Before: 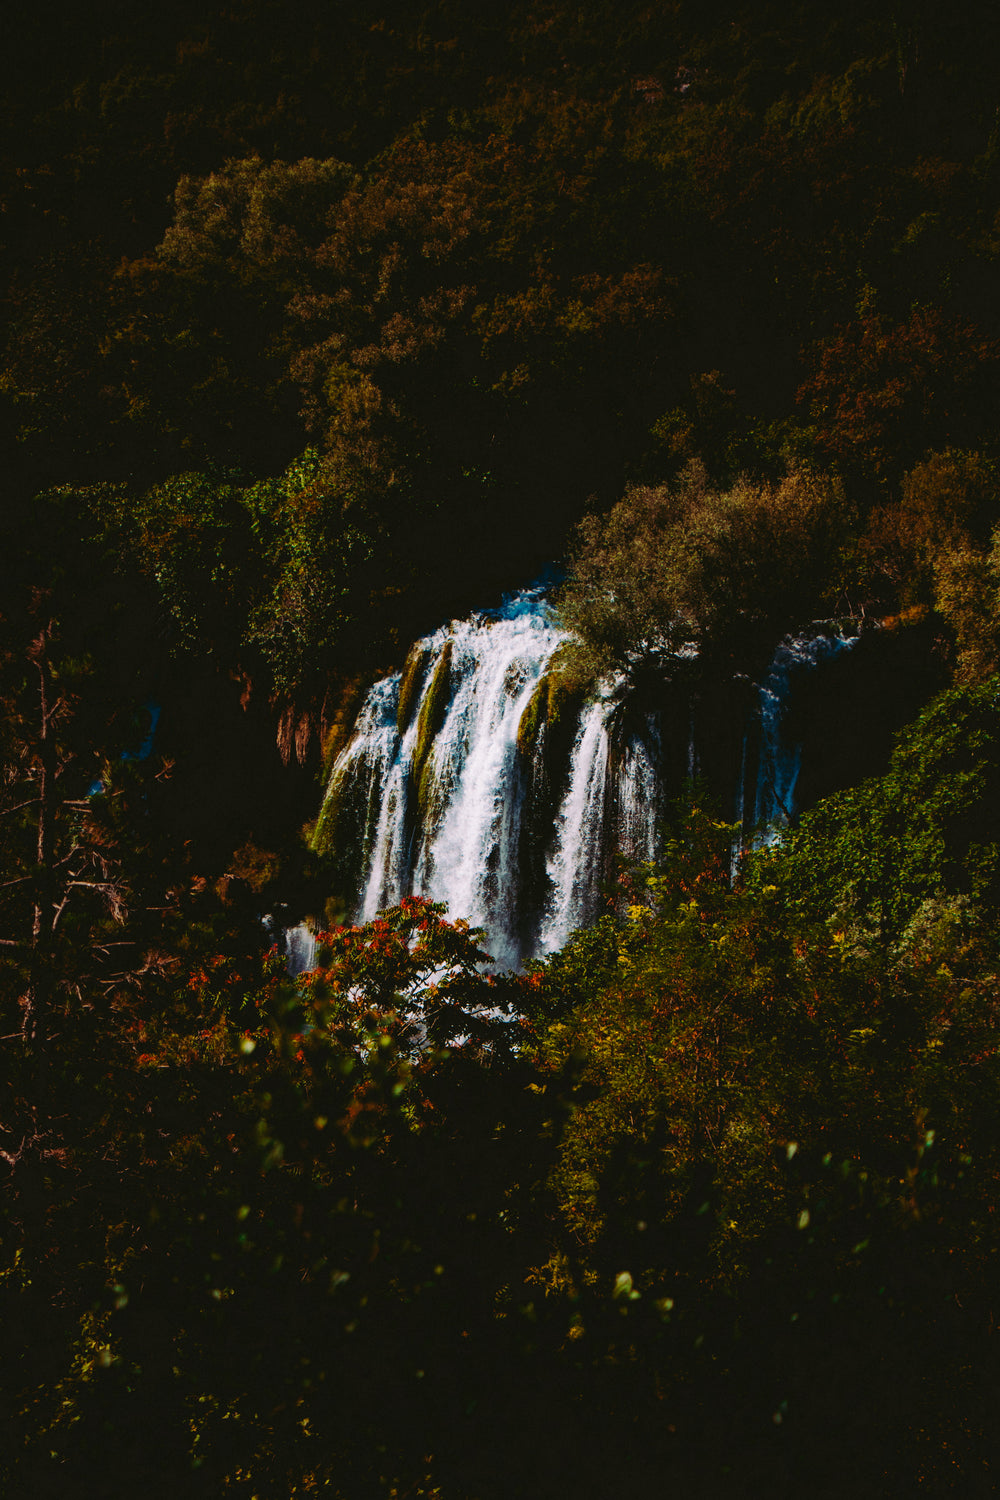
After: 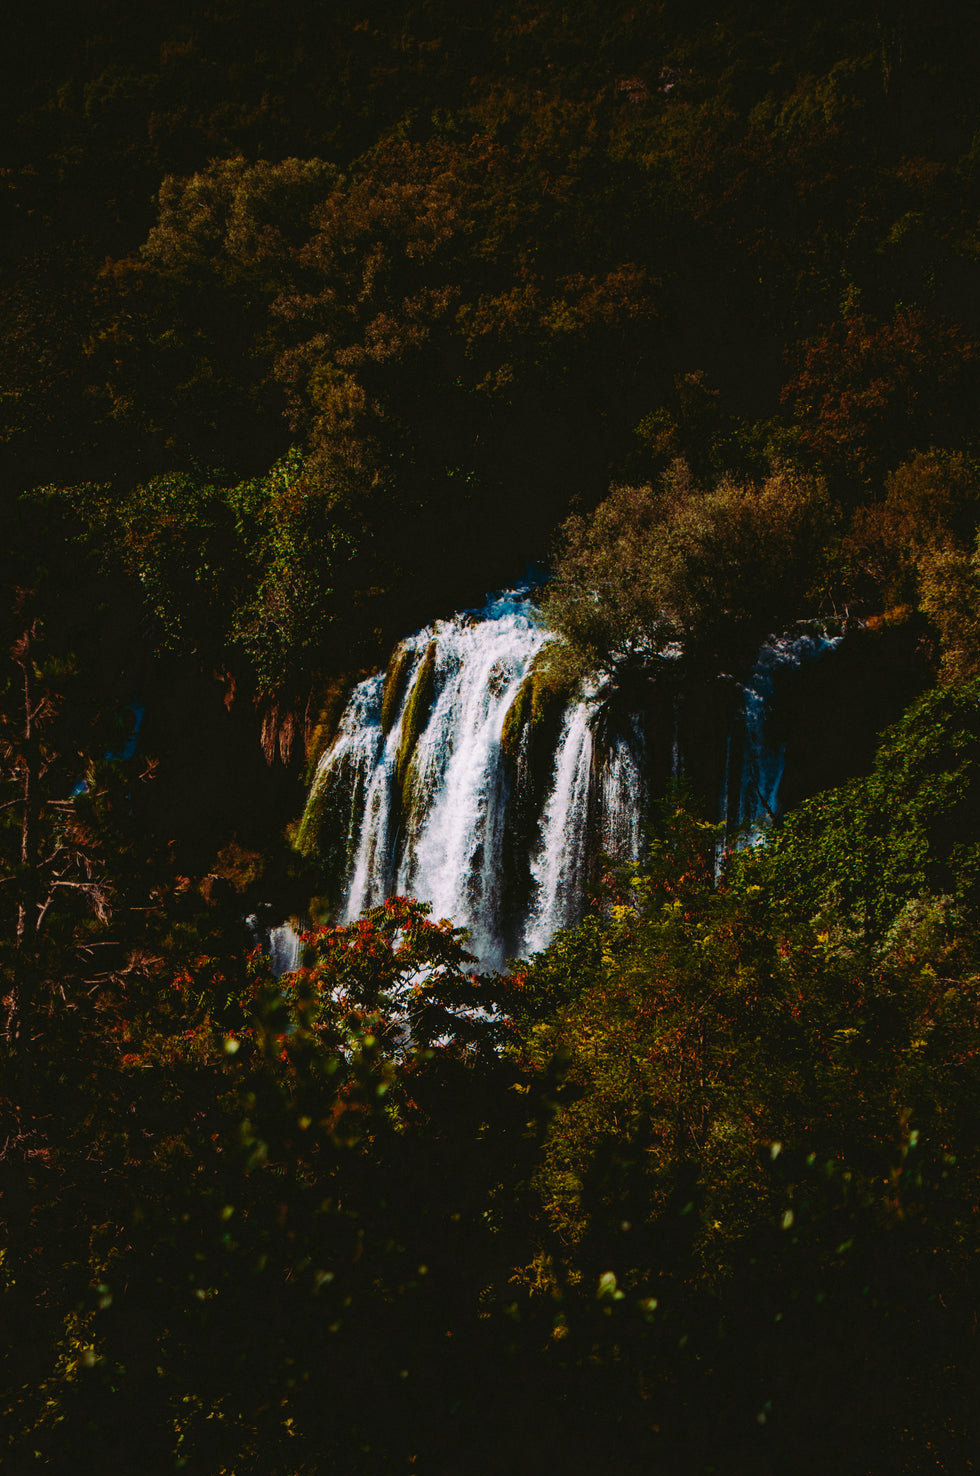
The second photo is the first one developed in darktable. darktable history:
crop: left 1.633%, right 0.282%, bottom 1.543%
exposure: compensate exposure bias true, compensate highlight preservation false
